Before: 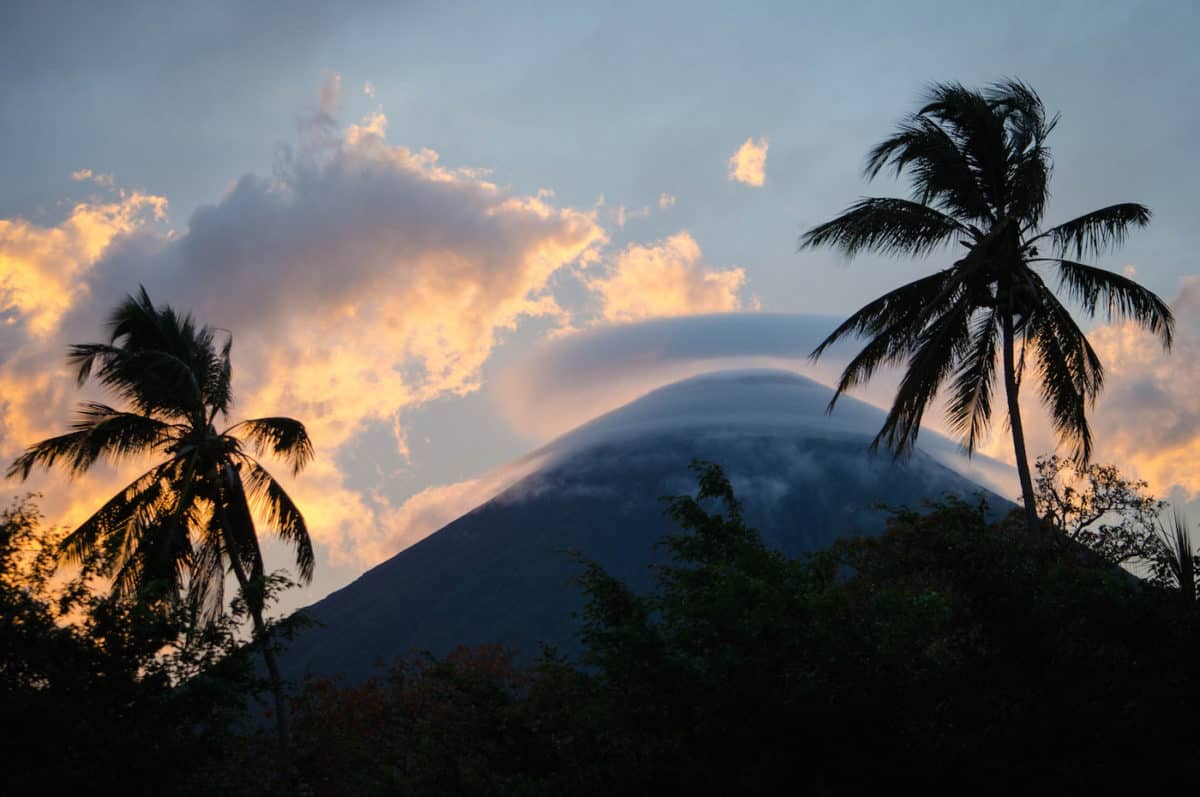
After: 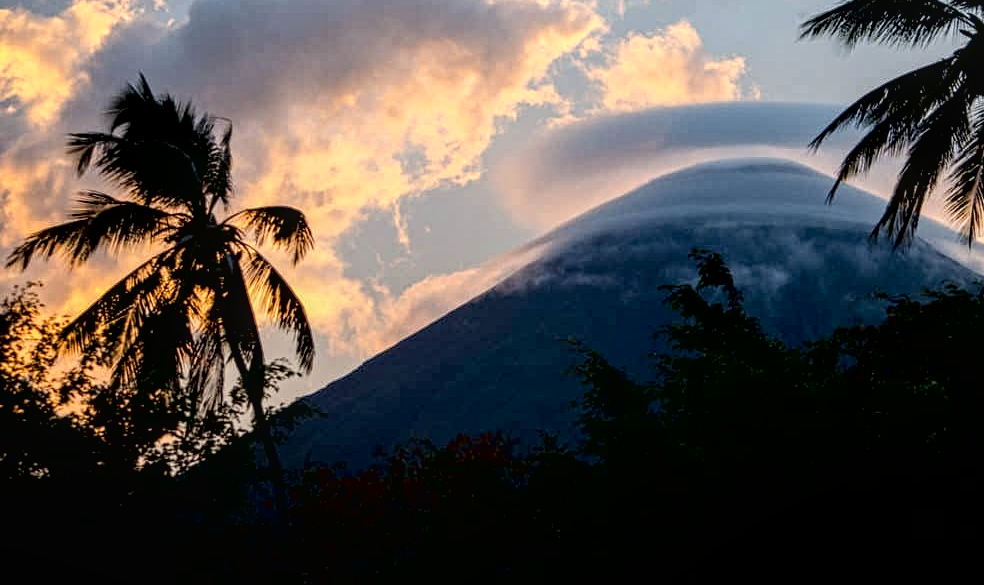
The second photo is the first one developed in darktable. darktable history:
crop: top 26.531%, right 17.959%
local contrast: on, module defaults
contrast brightness saturation: contrast 0.15, brightness 0.05
contrast equalizer: y [[0.5, 0.5, 0.5, 0.539, 0.64, 0.611], [0.5 ×6], [0.5 ×6], [0 ×6], [0 ×6]]
exposure: black level correction 0.009, compensate highlight preservation false
